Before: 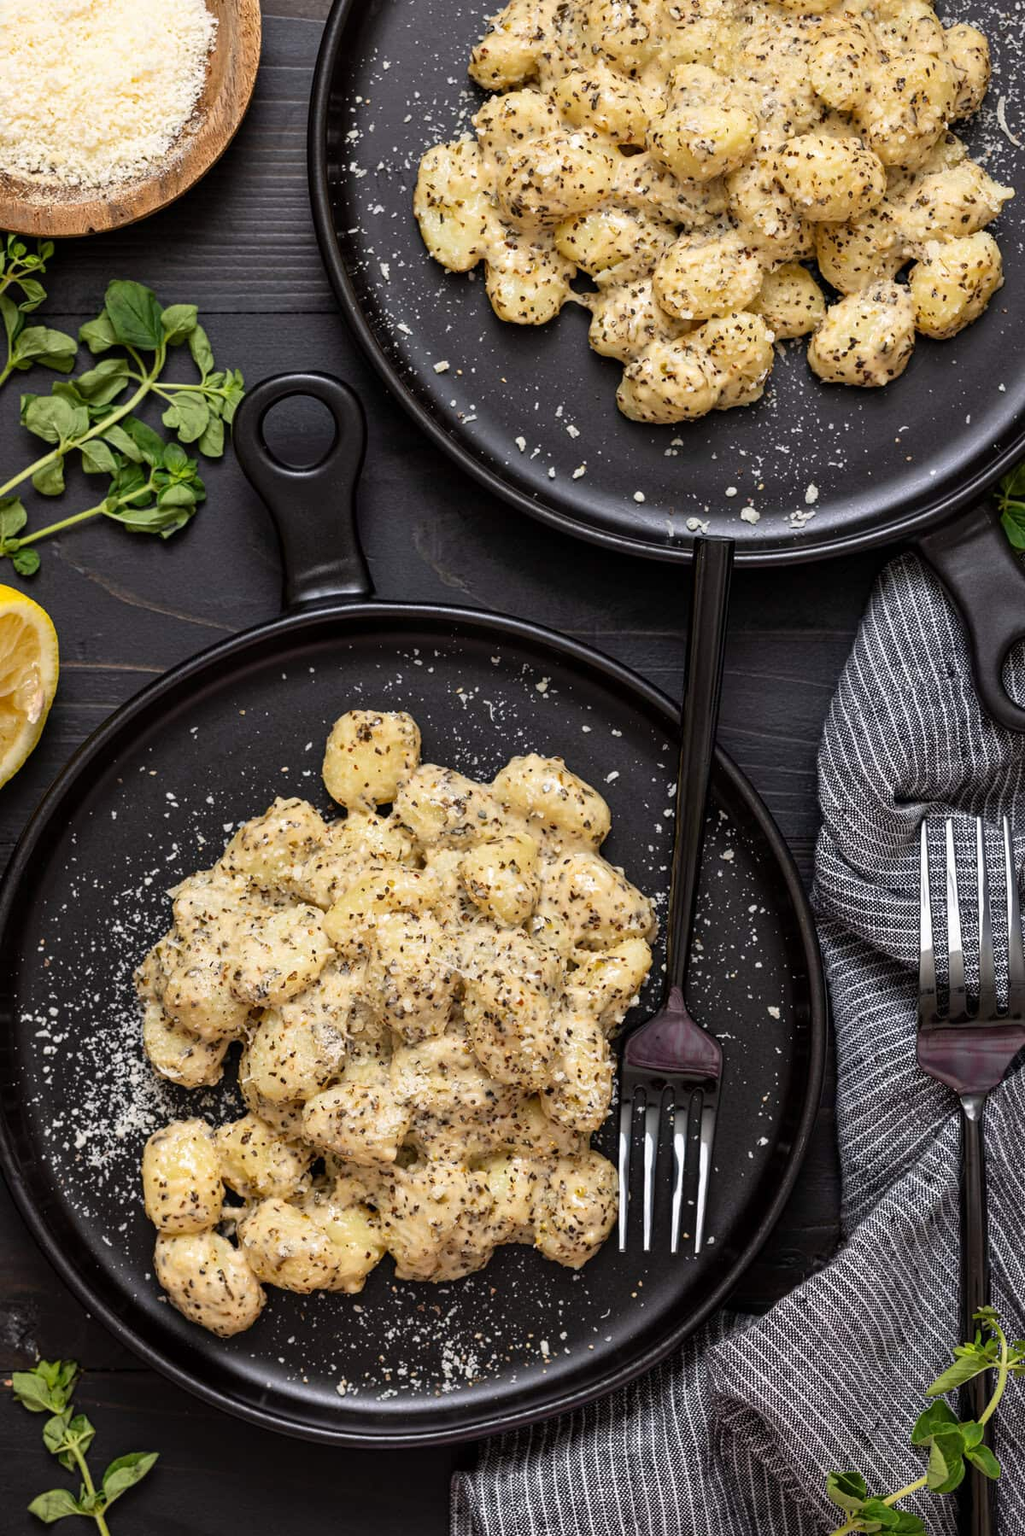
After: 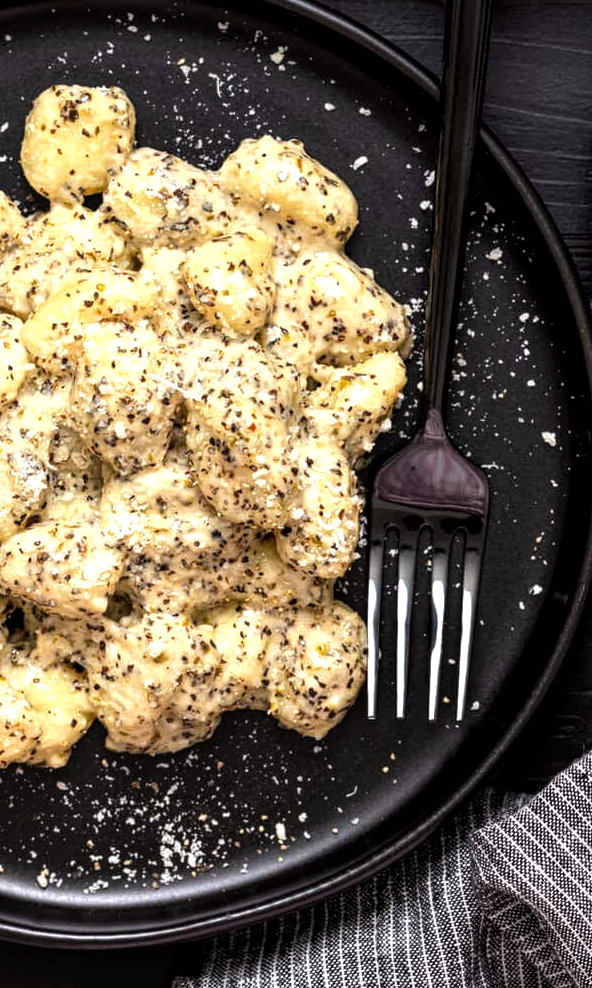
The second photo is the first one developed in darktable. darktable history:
tone equalizer: -8 EV -0.771 EV, -7 EV -0.696 EV, -6 EV -0.57 EV, -5 EV -0.365 EV, -3 EV 0.372 EV, -2 EV 0.6 EV, -1 EV 0.698 EV, +0 EV 0.728 EV, smoothing diameter 2.16%, edges refinement/feathering 23.62, mask exposure compensation -1.57 EV, filter diffusion 5
local contrast: highlights 95%, shadows 88%, detail 160%, midtone range 0.2
exposure: black level correction 0, exposure 0 EV, compensate exposure bias true, compensate highlight preservation false
crop: left 29.803%, top 41.556%, right 20.787%, bottom 3.497%
